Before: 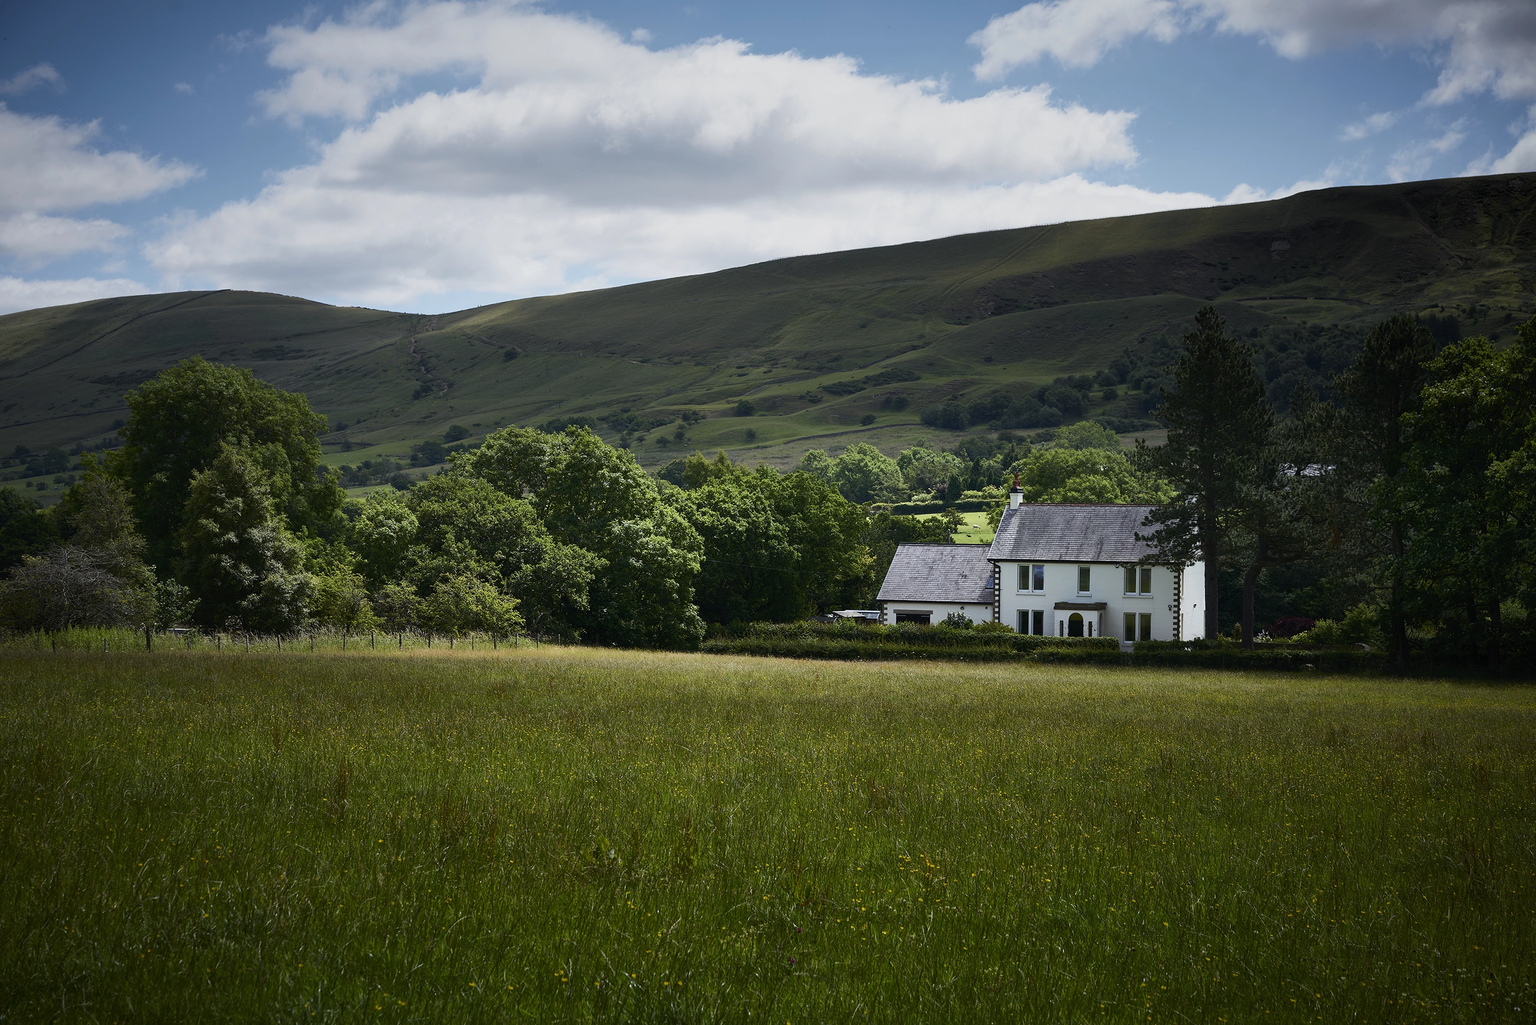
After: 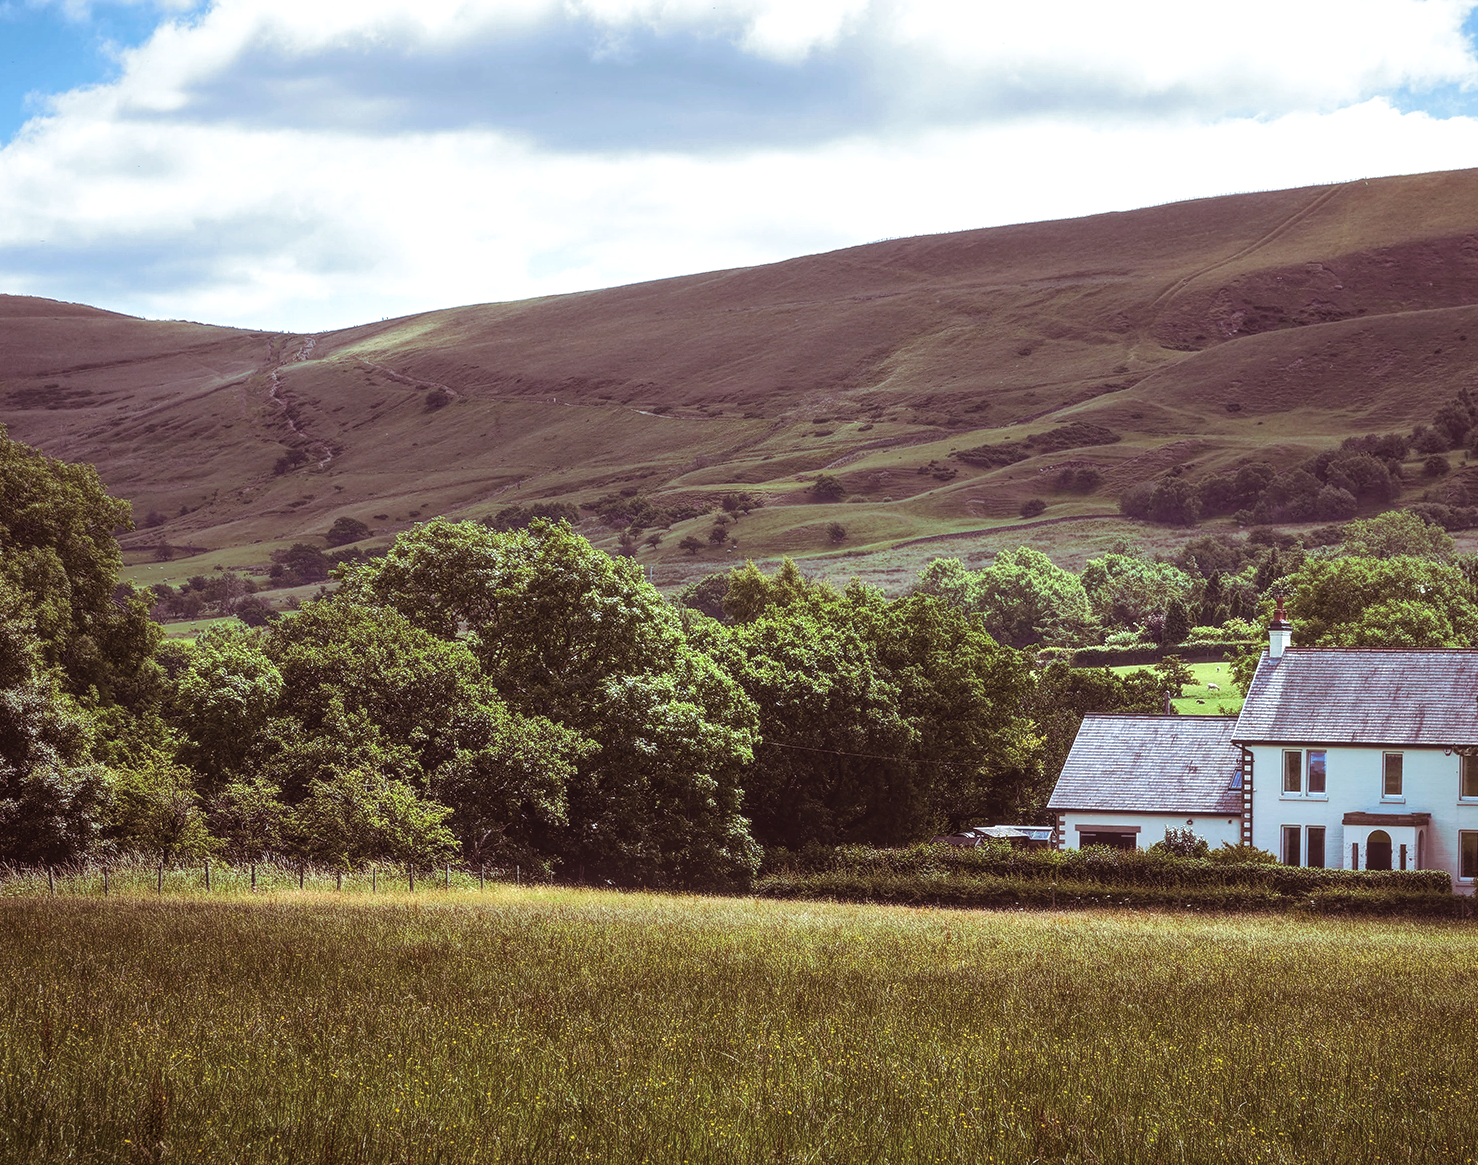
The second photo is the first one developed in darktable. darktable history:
tone equalizer: -8 EV -0.75 EV, -7 EV -0.7 EV, -6 EV -0.6 EV, -5 EV -0.4 EV, -3 EV 0.4 EV, -2 EV 0.6 EV, -1 EV 0.7 EV, +0 EV 0.75 EV, edges refinement/feathering 500, mask exposure compensation -1.57 EV, preserve details no
levels: levels [0, 0.43, 0.984]
white balance: red 0.976, blue 1.04
split-toning: on, module defaults
crop: left 16.202%, top 11.208%, right 26.045%, bottom 20.557%
local contrast: highlights 66%, shadows 33%, detail 166%, midtone range 0.2
